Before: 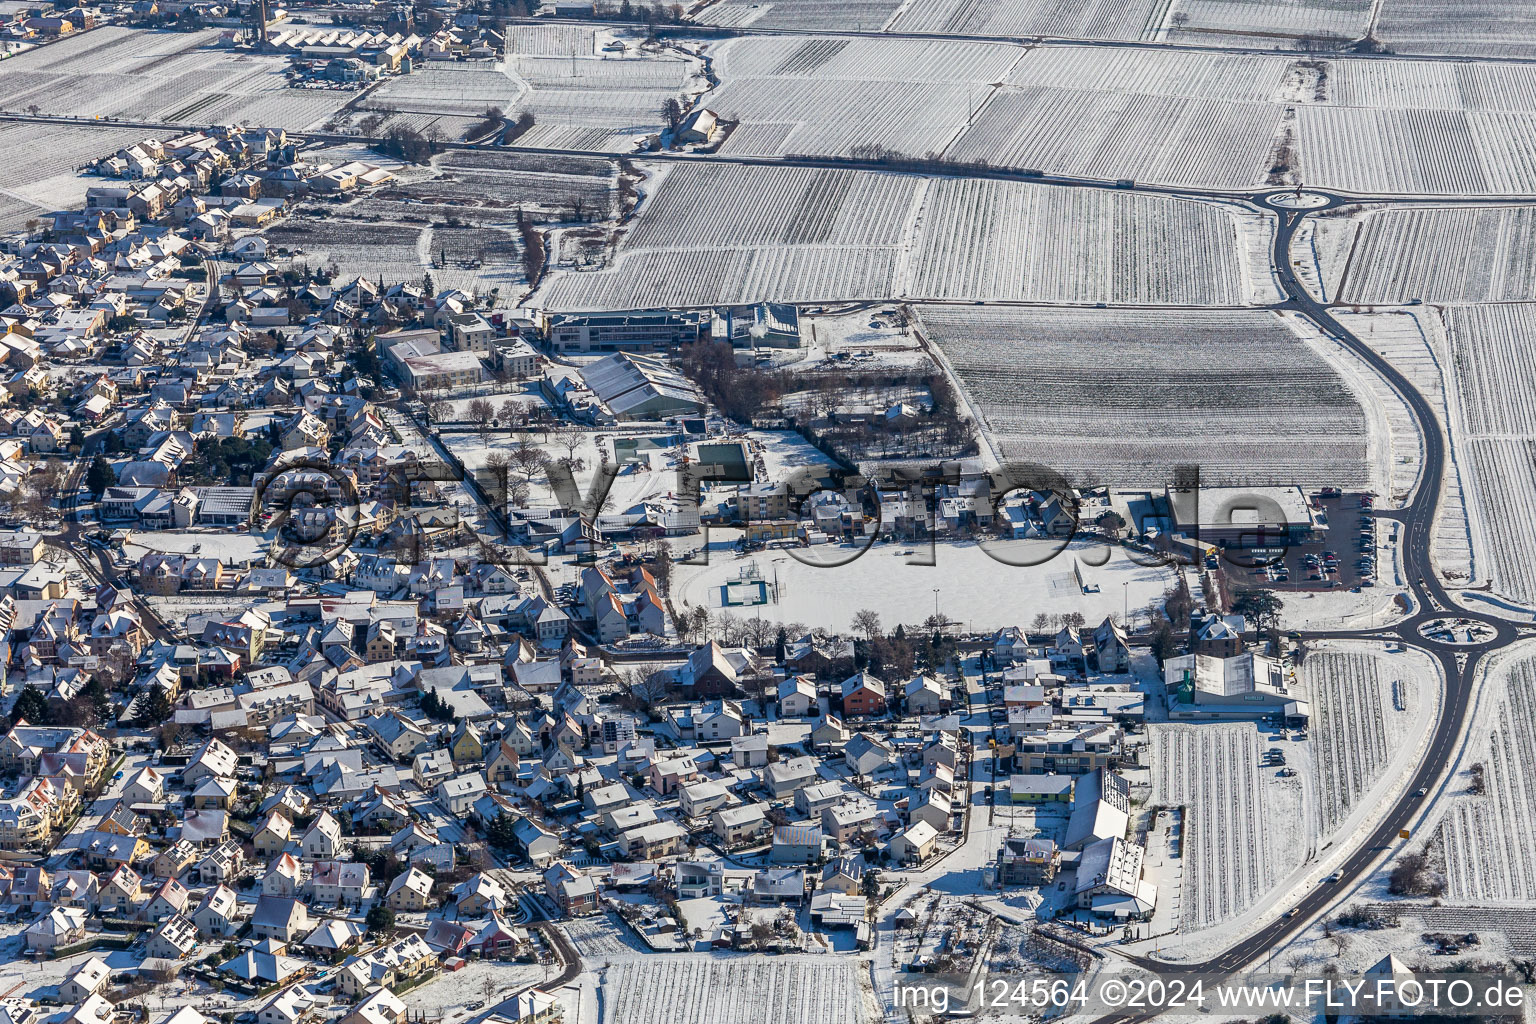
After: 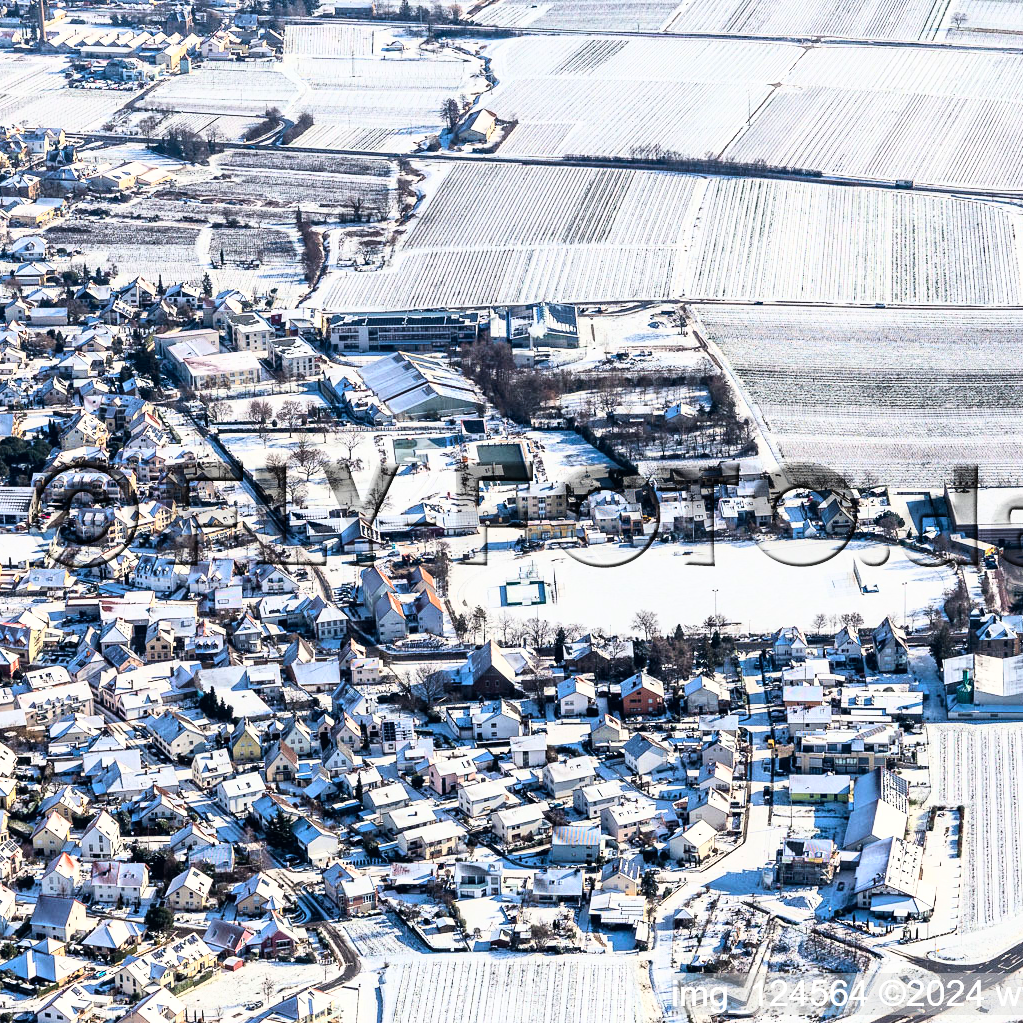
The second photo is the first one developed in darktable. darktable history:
contrast brightness saturation: contrast 0.071
base curve: curves: ch0 [(0, 0) (0.007, 0.004) (0.027, 0.03) (0.046, 0.07) (0.207, 0.54) (0.442, 0.872) (0.673, 0.972) (1, 1)]
crop and rotate: left 14.398%, right 18.987%
